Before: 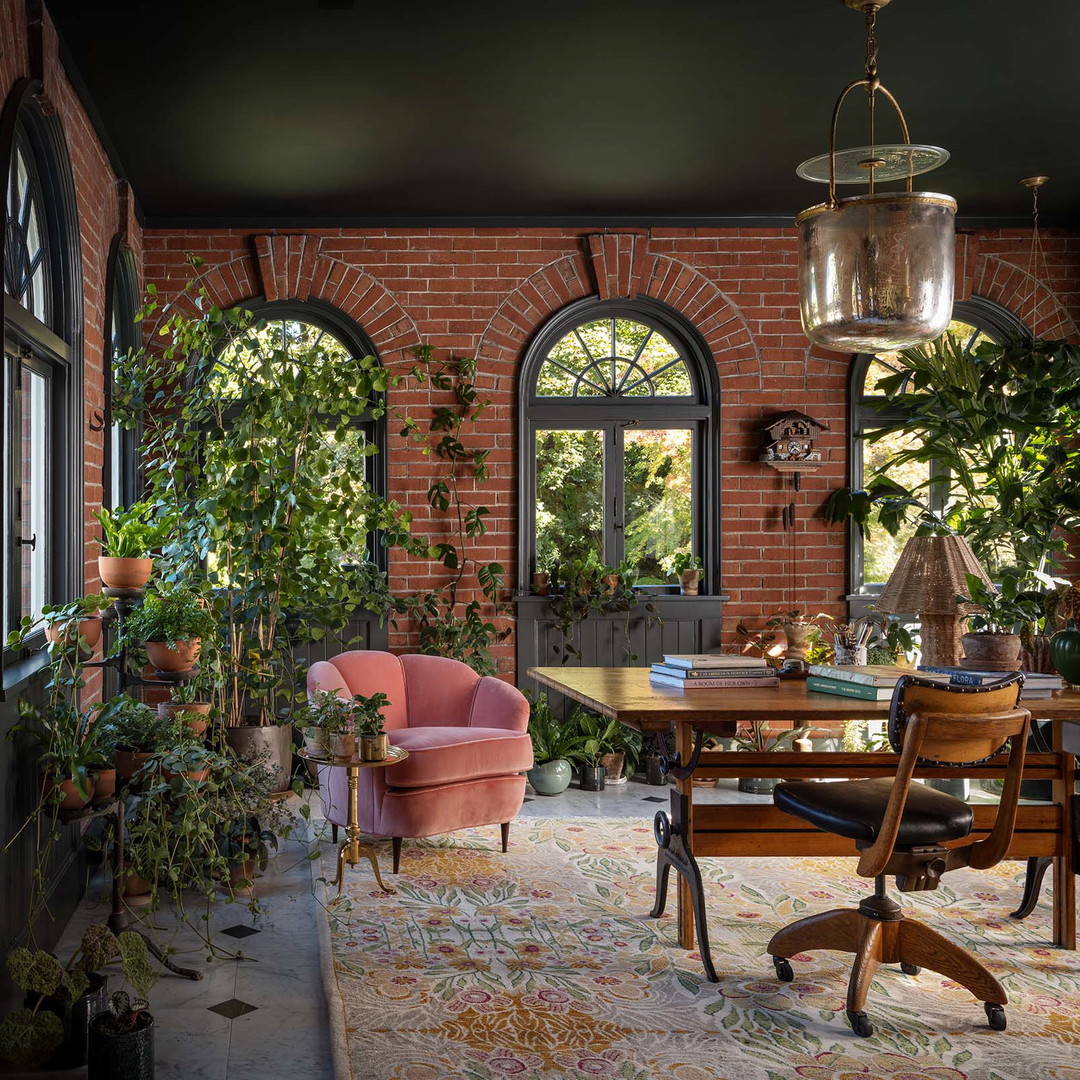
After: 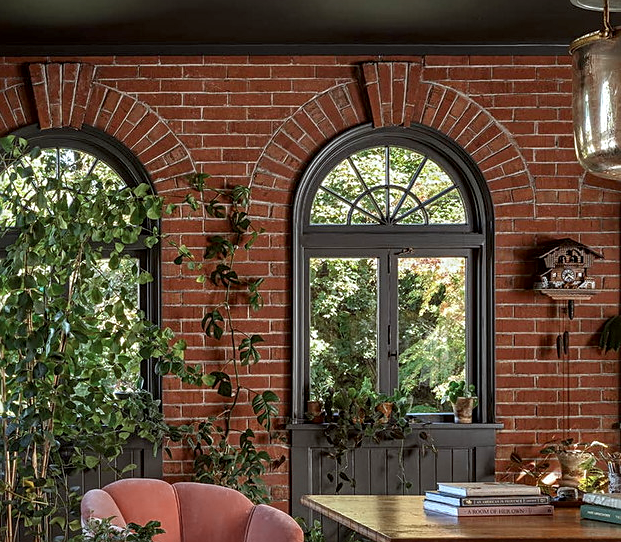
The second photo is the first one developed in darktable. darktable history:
crop: left 20.965%, top 15.957%, right 21.511%, bottom 33.853%
local contrast: on, module defaults
color correction: highlights a* -2.73, highlights b* -2.49, shadows a* 2, shadows b* 2.95
color zones: curves: ch0 [(0, 0.5) (0.125, 0.4) (0.25, 0.5) (0.375, 0.4) (0.5, 0.4) (0.625, 0.6) (0.75, 0.6) (0.875, 0.5)]; ch1 [(0, 0.4) (0.125, 0.5) (0.25, 0.4) (0.375, 0.4) (0.5, 0.4) (0.625, 0.4) (0.75, 0.5) (0.875, 0.4)]; ch2 [(0, 0.6) (0.125, 0.5) (0.25, 0.5) (0.375, 0.6) (0.5, 0.6) (0.625, 0.5) (0.75, 0.5) (0.875, 0.5)]
sharpen: on, module defaults
